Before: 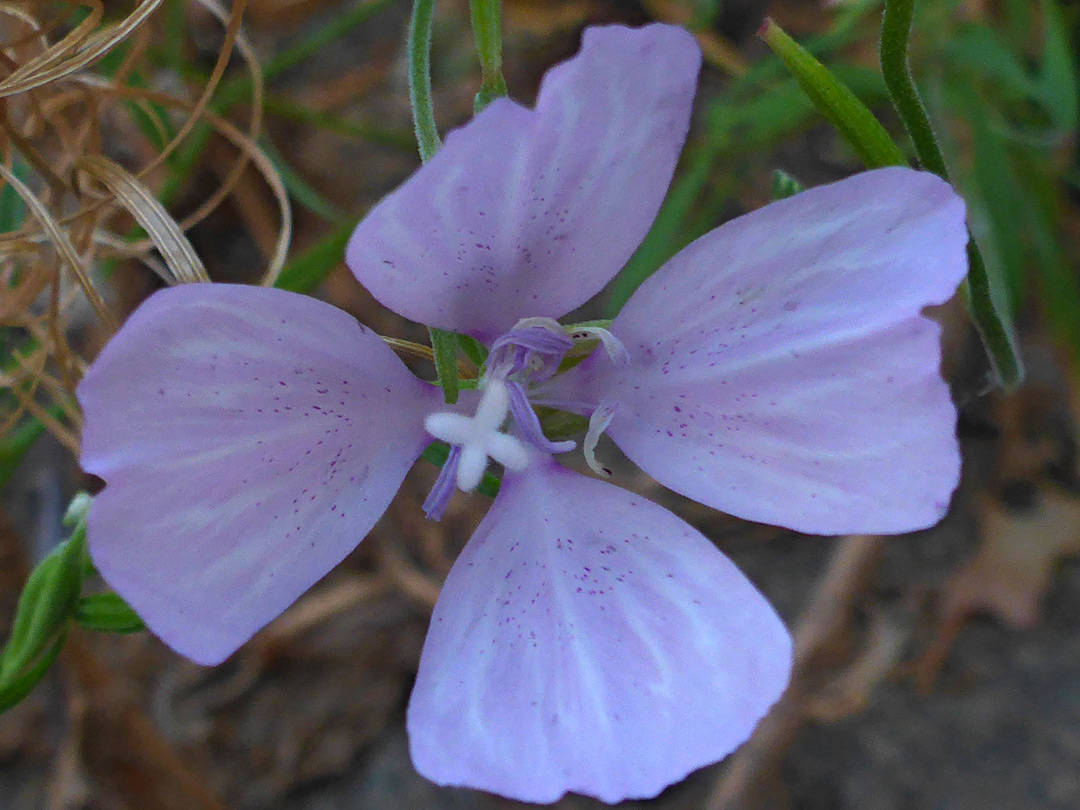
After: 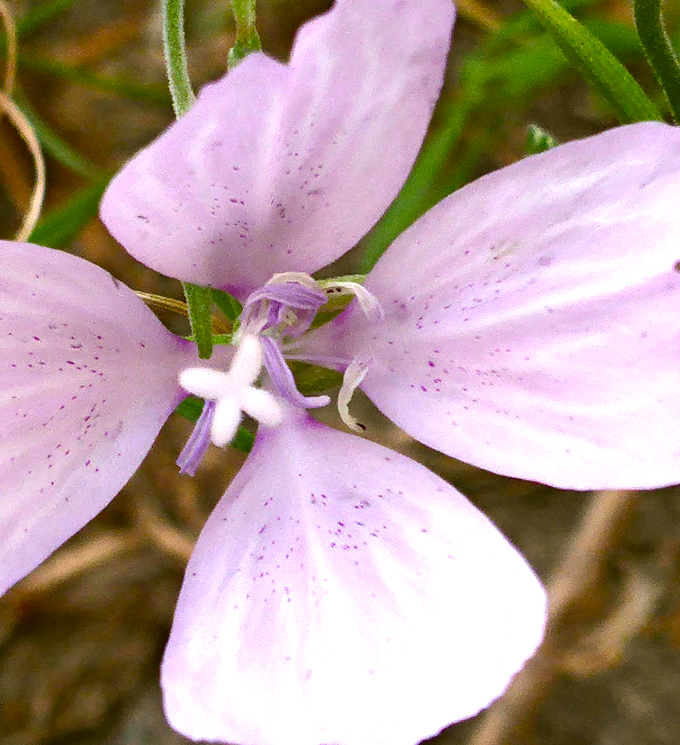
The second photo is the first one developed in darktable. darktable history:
crop and rotate: left 22.925%, top 5.643%, right 14.099%, bottom 2.267%
tone equalizer: -8 EV -0.788 EV, -7 EV -0.724 EV, -6 EV -0.624 EV, -5 EV -0.391 EV, -3 EV 0.397 EV, -2 EV 0.6 EV, -1 EV 0.677 EV, +0 EV 0.777 EV, edges refinement/feathering 500, mask exposure compensation -1.57 EV, preserve details no
exposure: exposure 0.756 EV, compensate highlight preservation false
color balance rgb: perceptual saturation grading › global saturation 20%, perceptual saturation grading › highlights -49.895%, perceptual saturation grading › shadows 25.54%
color correction: highlights a* 8.27, highlights b* 15.84, shadows a* -0.523, shadows b* 27.03
